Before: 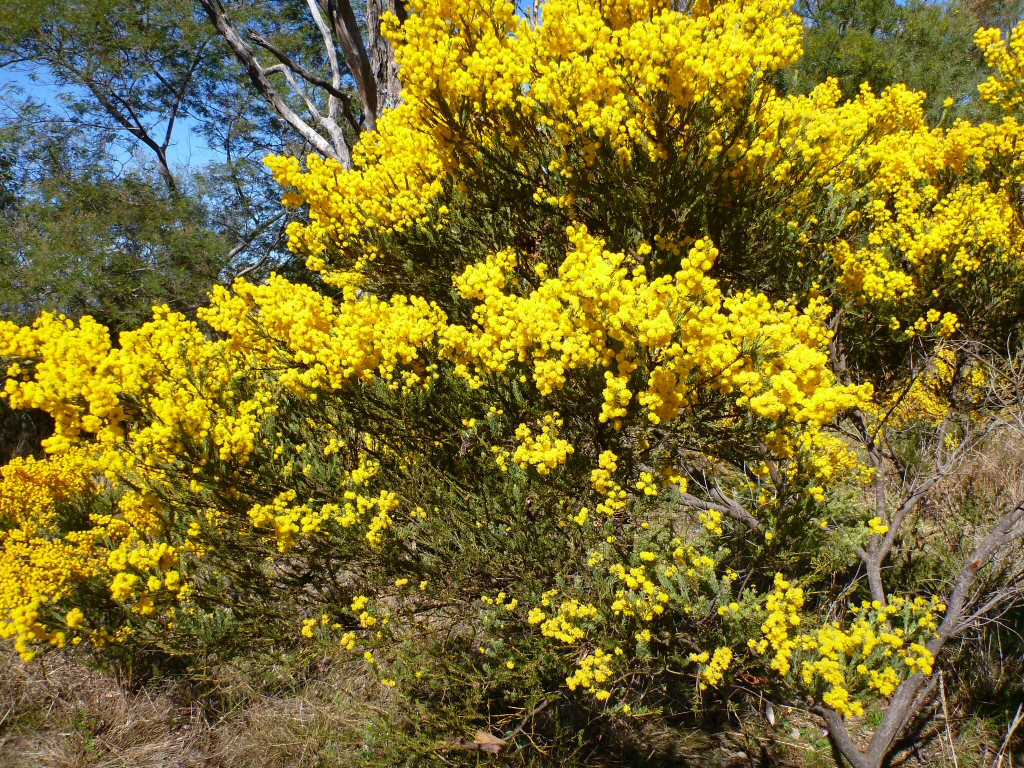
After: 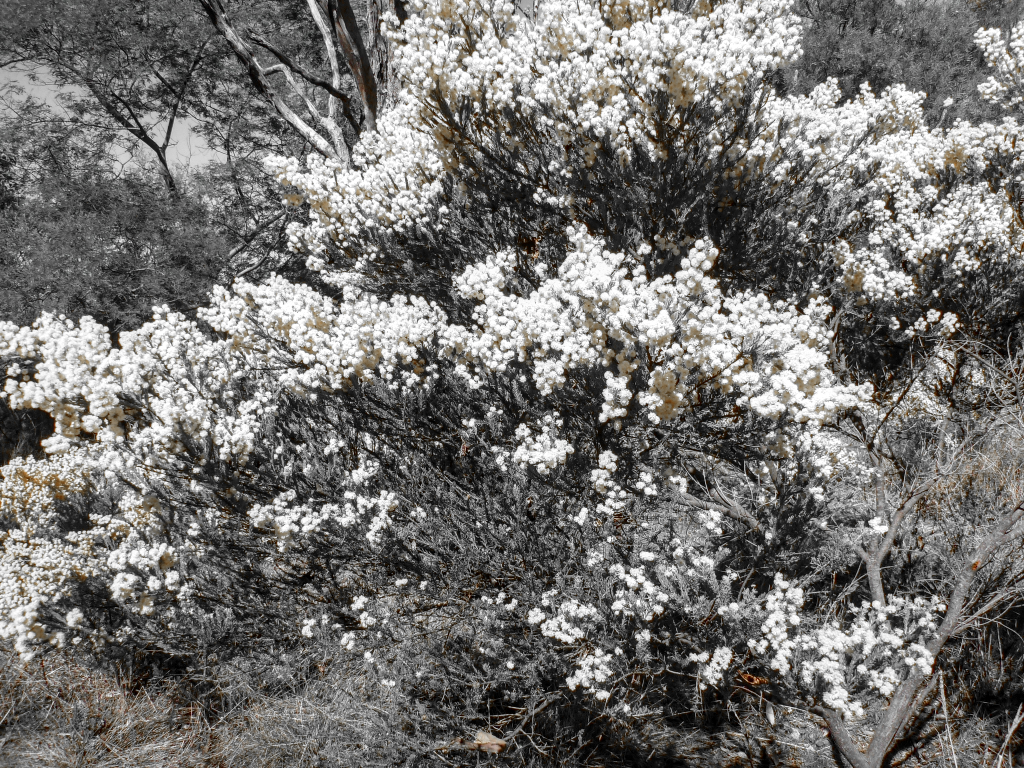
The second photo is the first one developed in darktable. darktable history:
local contrast: on, module defaults
color balance rgb: perceptual saturation grading › global saturation 20%, perceptual saturation grading › highlights -25%, perceptual saturation grading › shadows 25%
white balance: red 0.925, blue 1.046
color zones: curves: ch0 [(0, 0.65) (0.096, 0.644) (0.221, 0.539) (0.429, 0.5) (0.571, 0.5) (0.714, 0.5) (0.857, 0.5) (1, 0.65)]; ch1 [(0, 0.5) (0.143, 0.5) (0.257, -0.002) (0.429, 0.04) (0.571, -0.001) (0.714, -0.015) (0.857, 0.024) (1, 0.5)]
